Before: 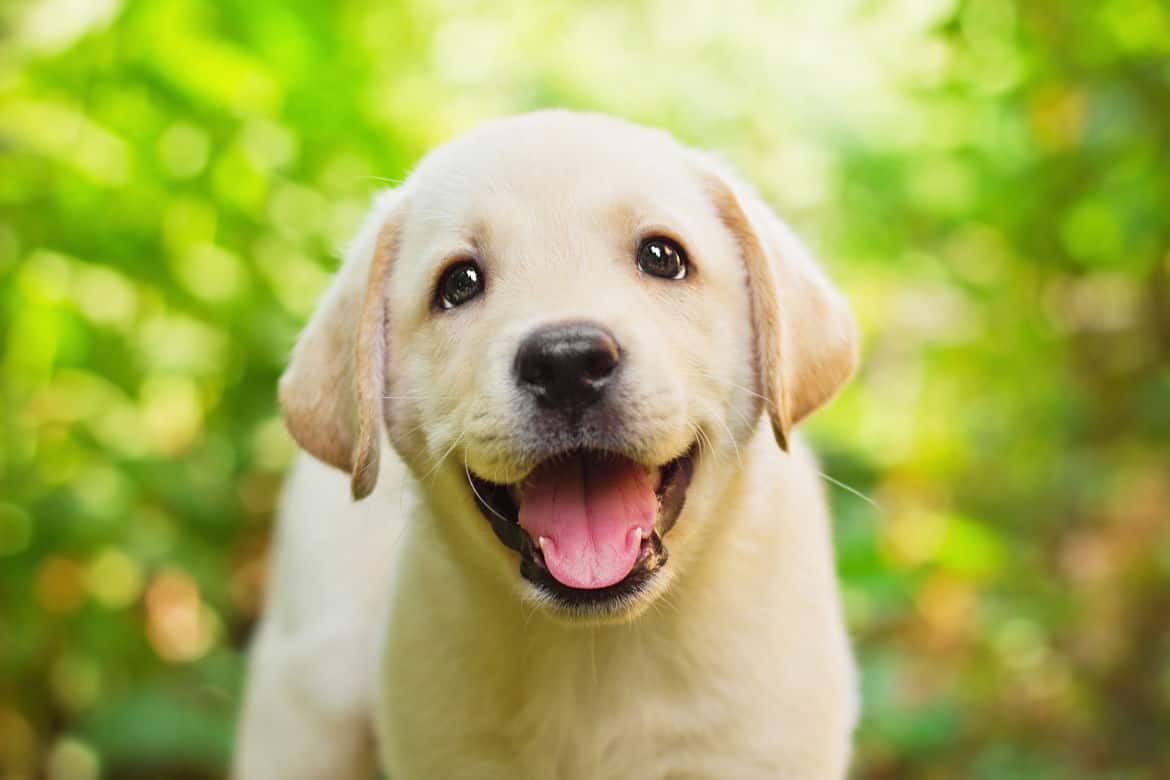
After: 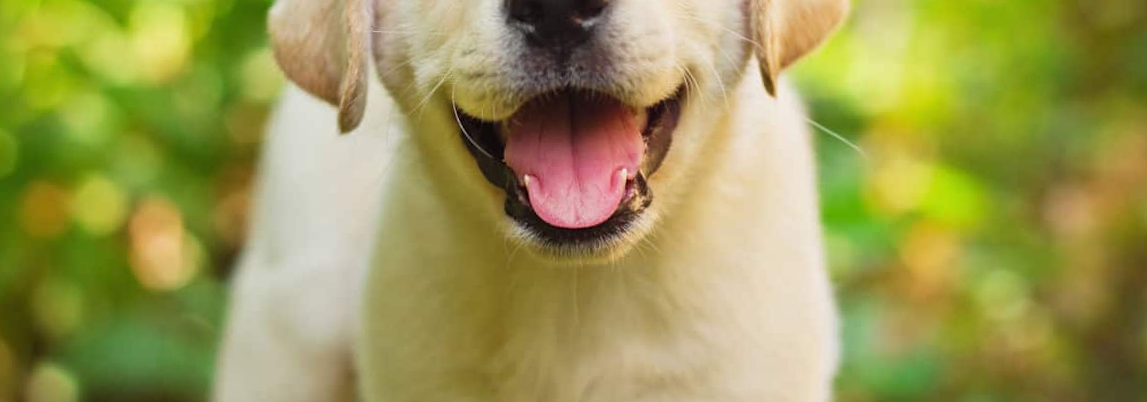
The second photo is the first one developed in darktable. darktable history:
crop and rotate: top 46.237%
rotate and perspective: rotation 1.57°, crop left 0.018, crop right 0.982, crop top 0.039, crop bottom 0.961
